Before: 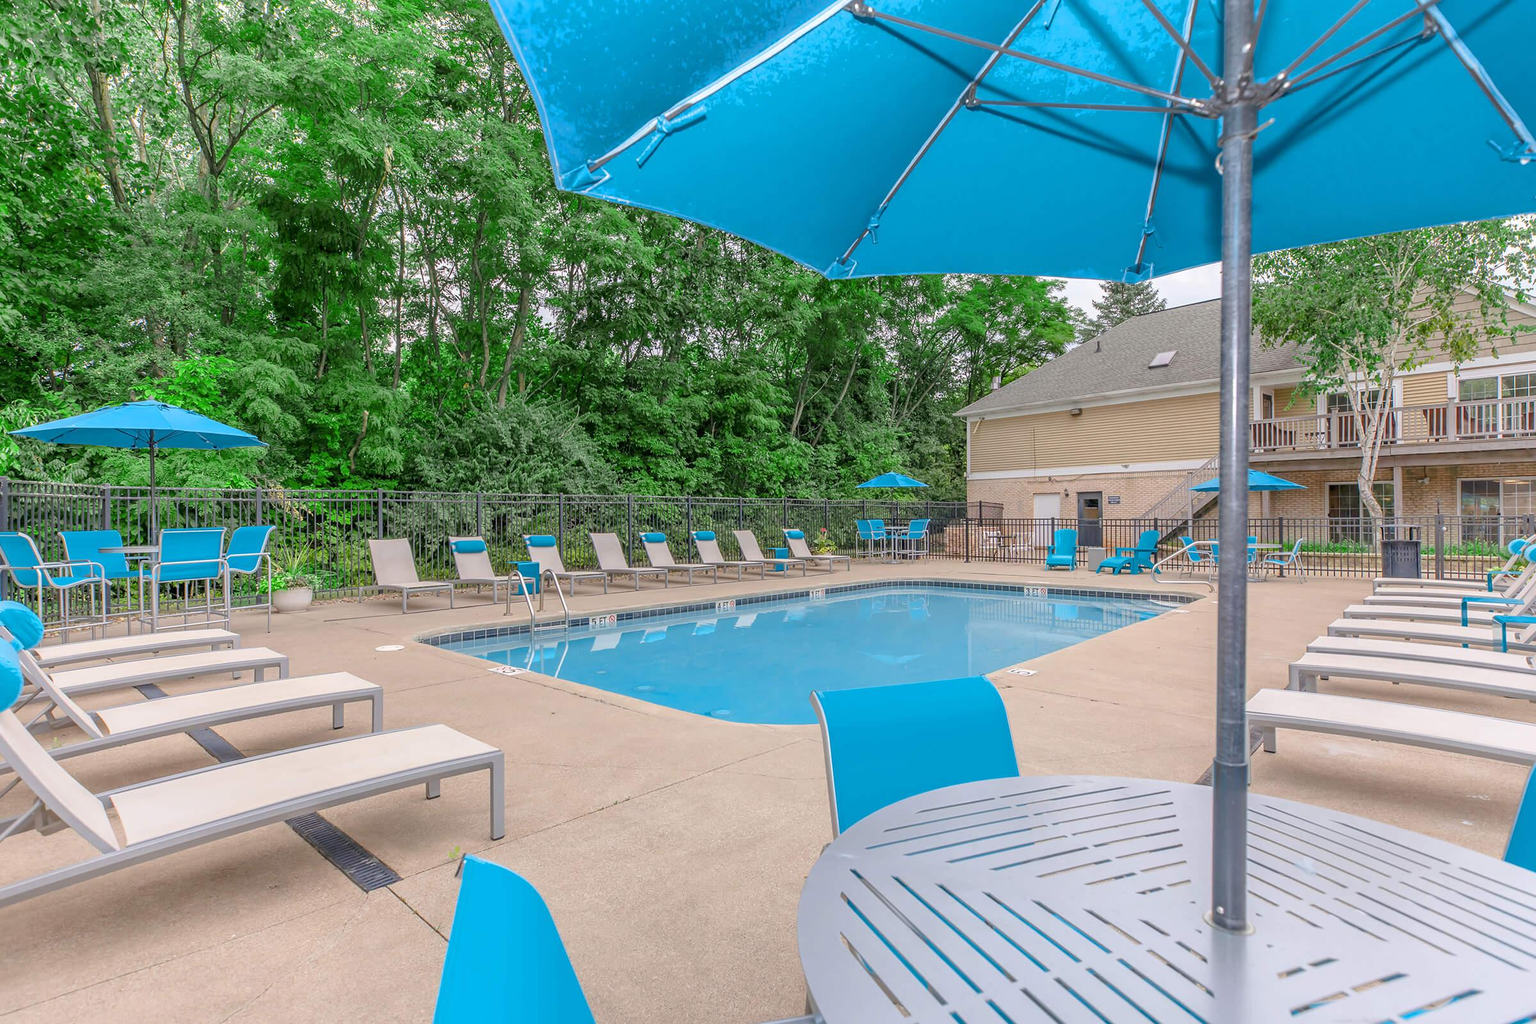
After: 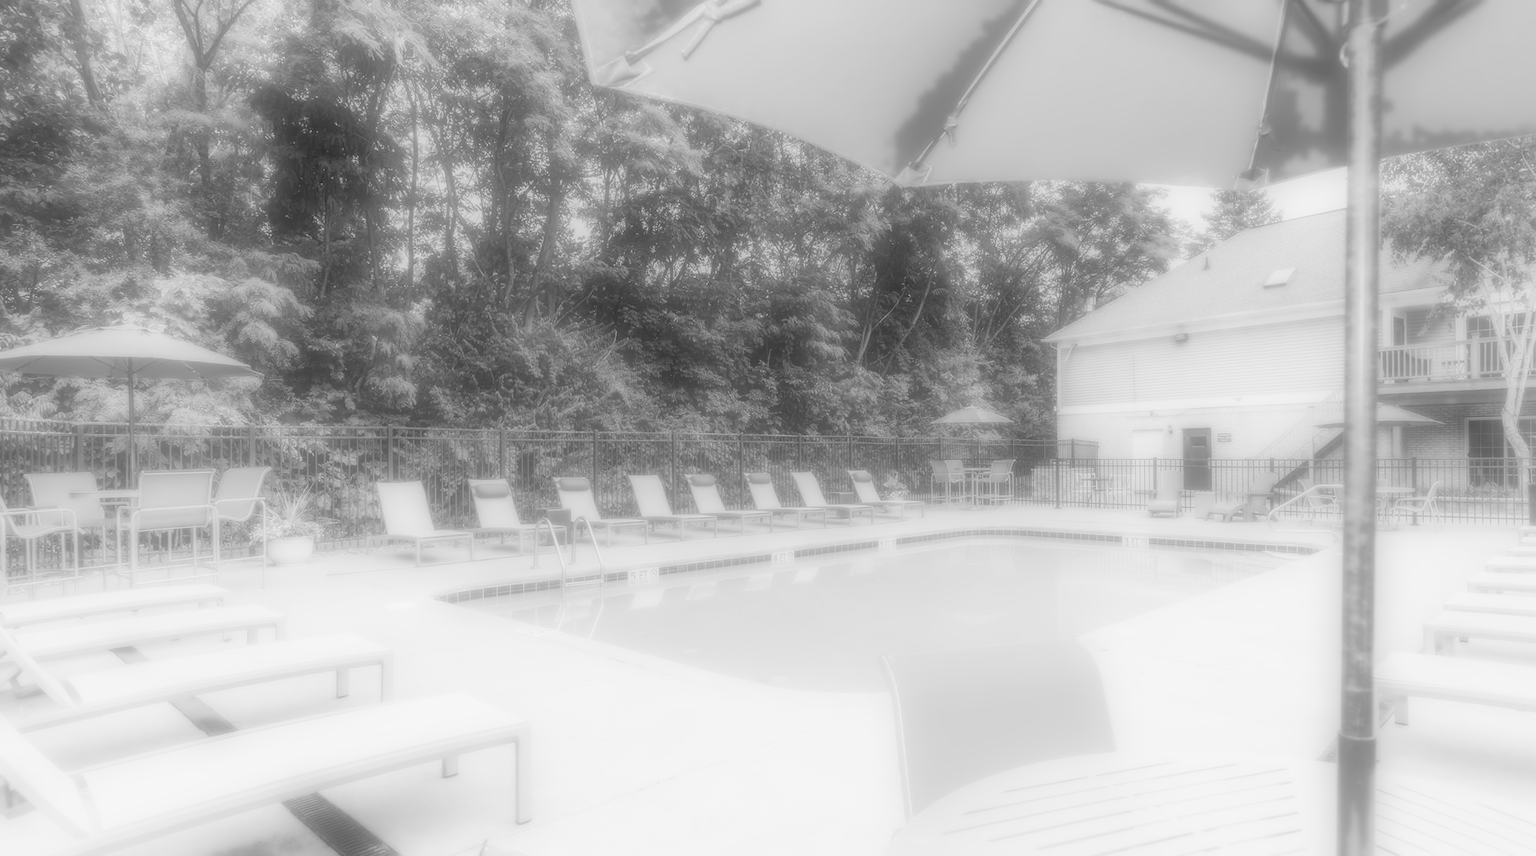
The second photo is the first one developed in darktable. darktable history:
monochrome: a -71.75, b 75.82
shadows and highlights: shadows -70, highlights 35, soften with gaussian
soften: on, module defaults
white balance: emerald 1
bloom: size 0%, threshold 54.82%, strength 8.31%
crop and rotate: left 2.425%, top 11.305%, right 9.6%, bottom 15.08%
